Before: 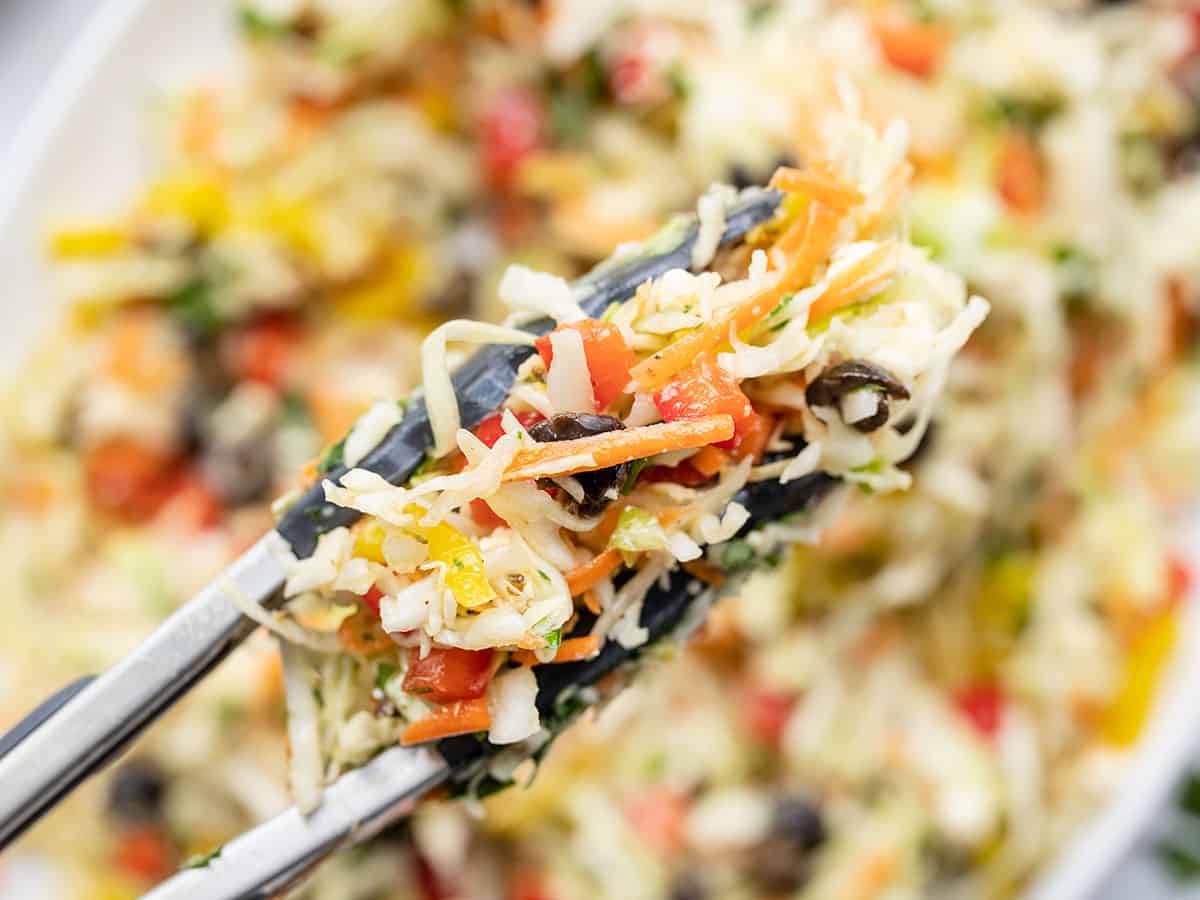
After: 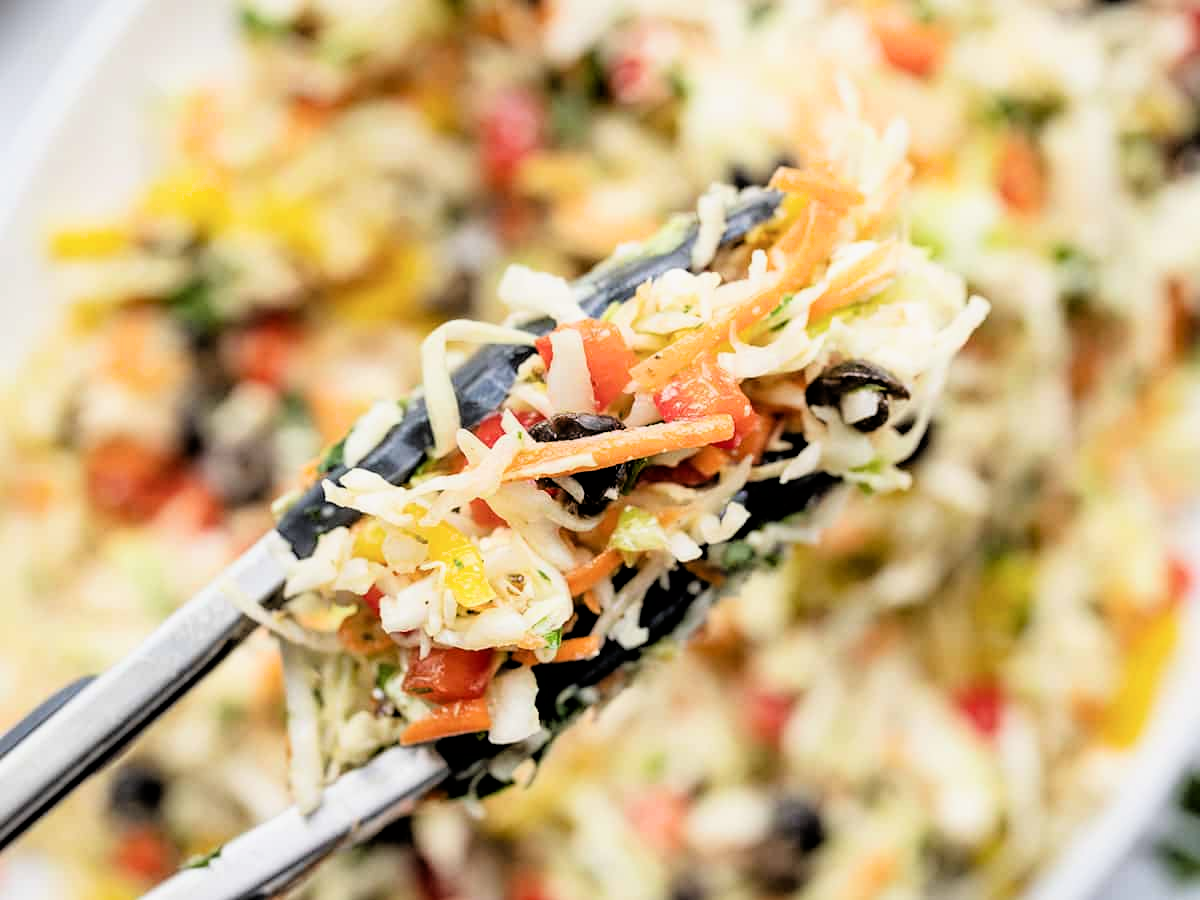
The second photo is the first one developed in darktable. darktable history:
filmic rgb: black relative exposure -3.72 EV, white relative exposure 2.78 EV, dynamic range scaling -5.65%, hardness 3.04
